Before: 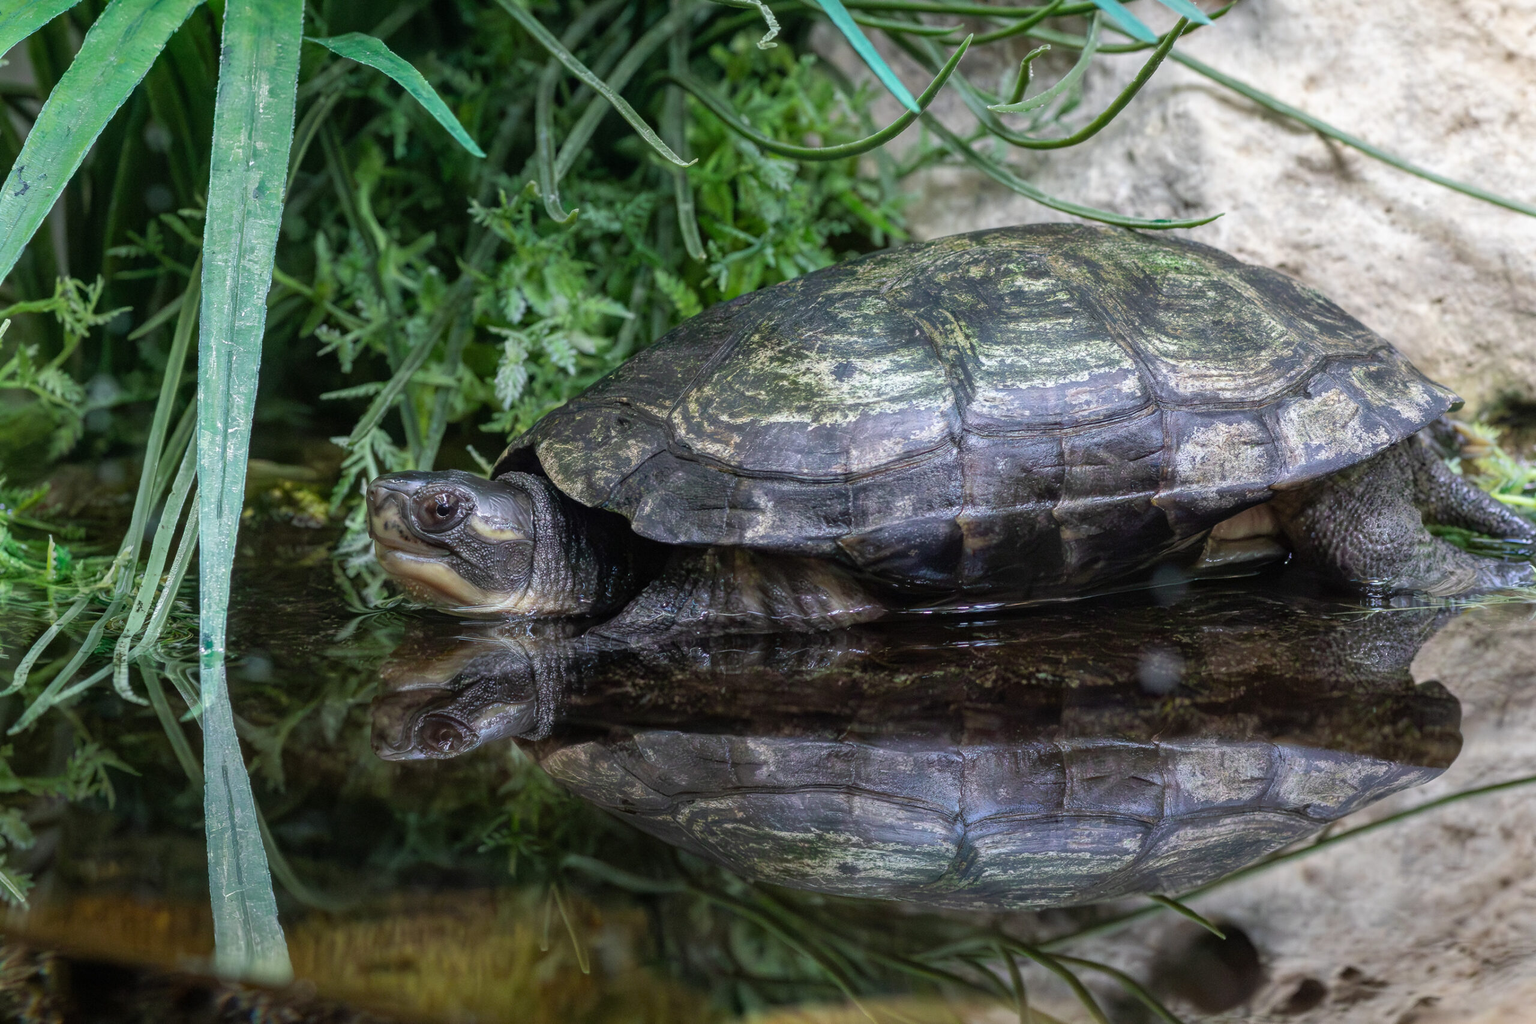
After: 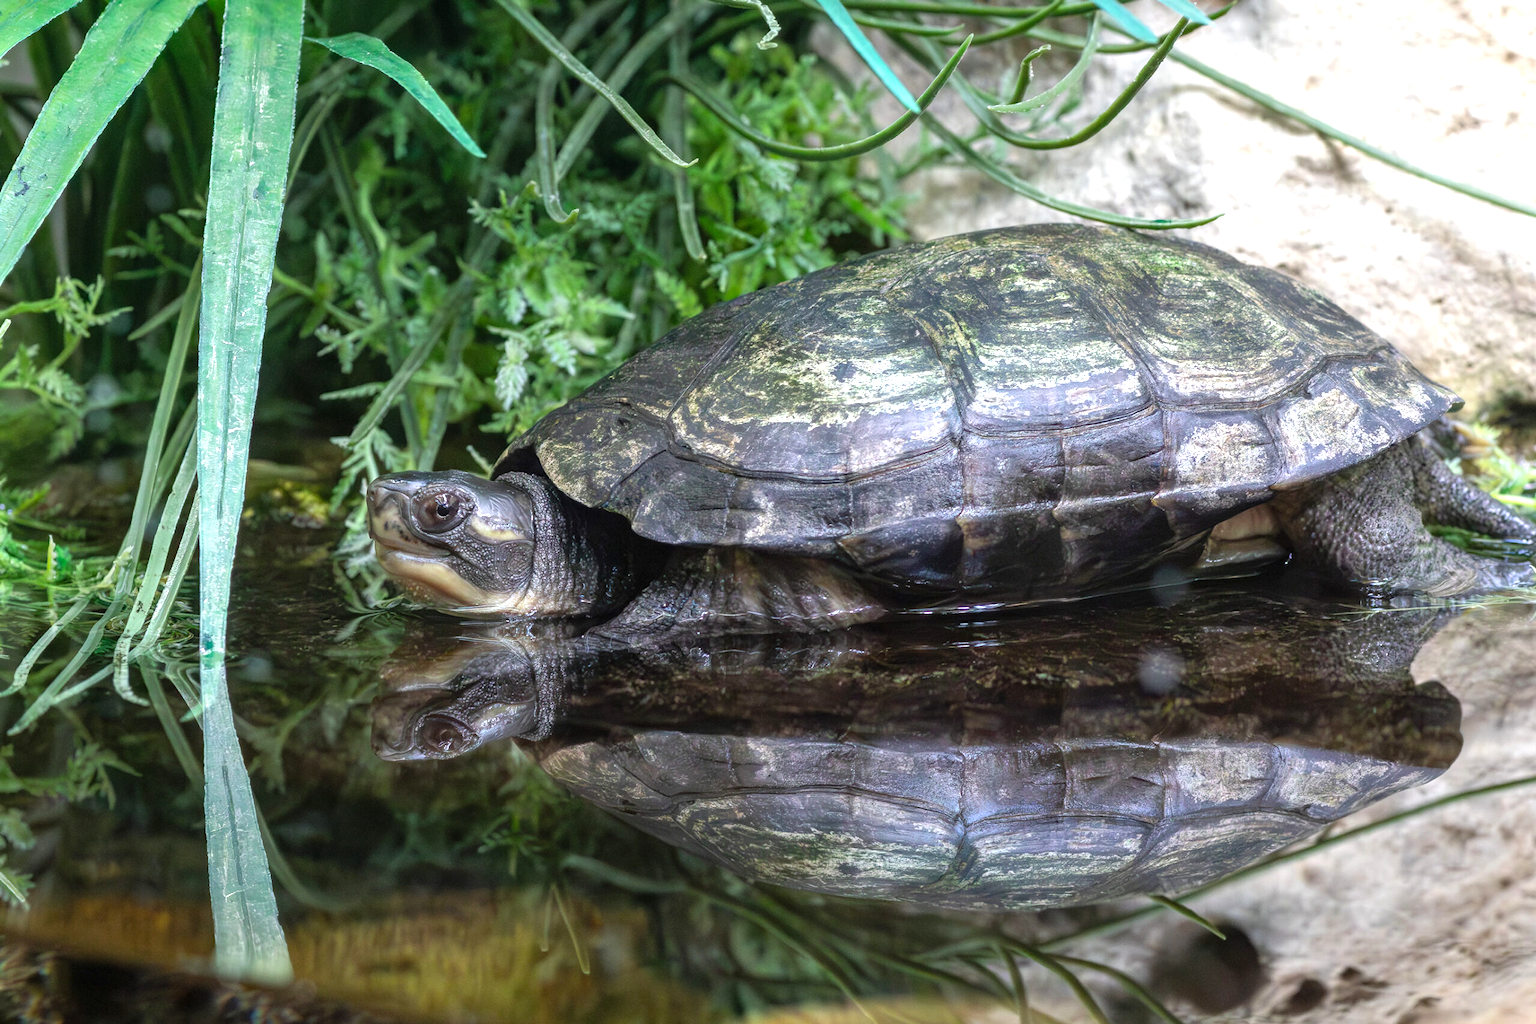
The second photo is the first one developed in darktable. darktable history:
vibrance: vibrance 15%
exposure: black level correction 0, exposure 0.7 EV, compensate exposure bias true, compensate highlight preservation false
